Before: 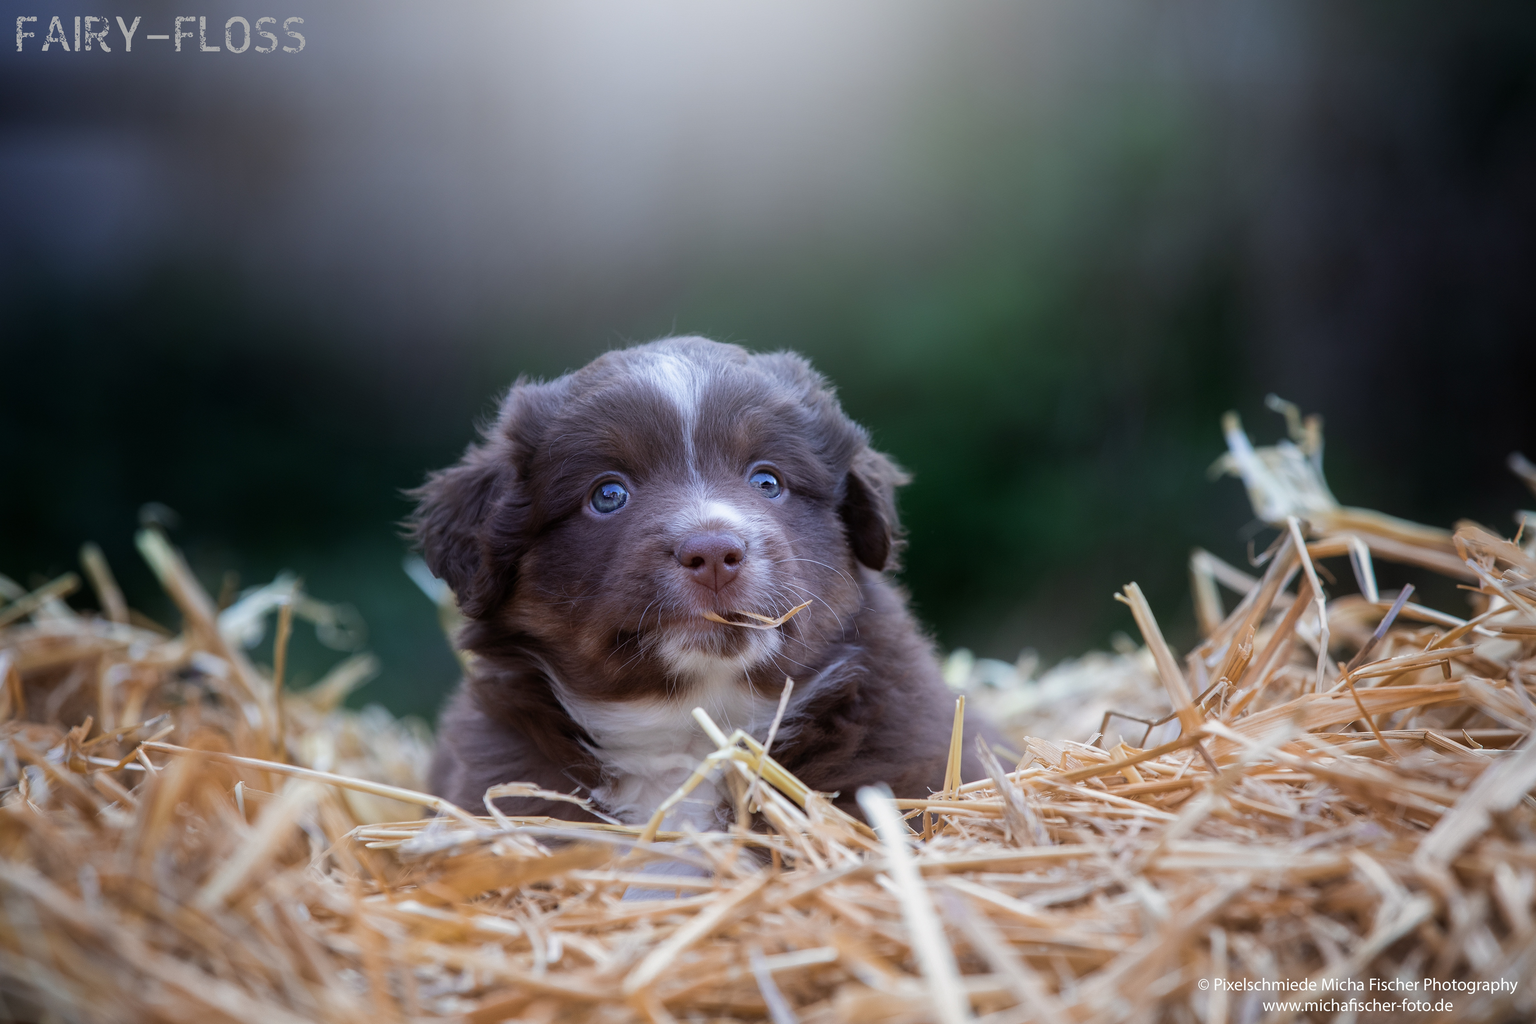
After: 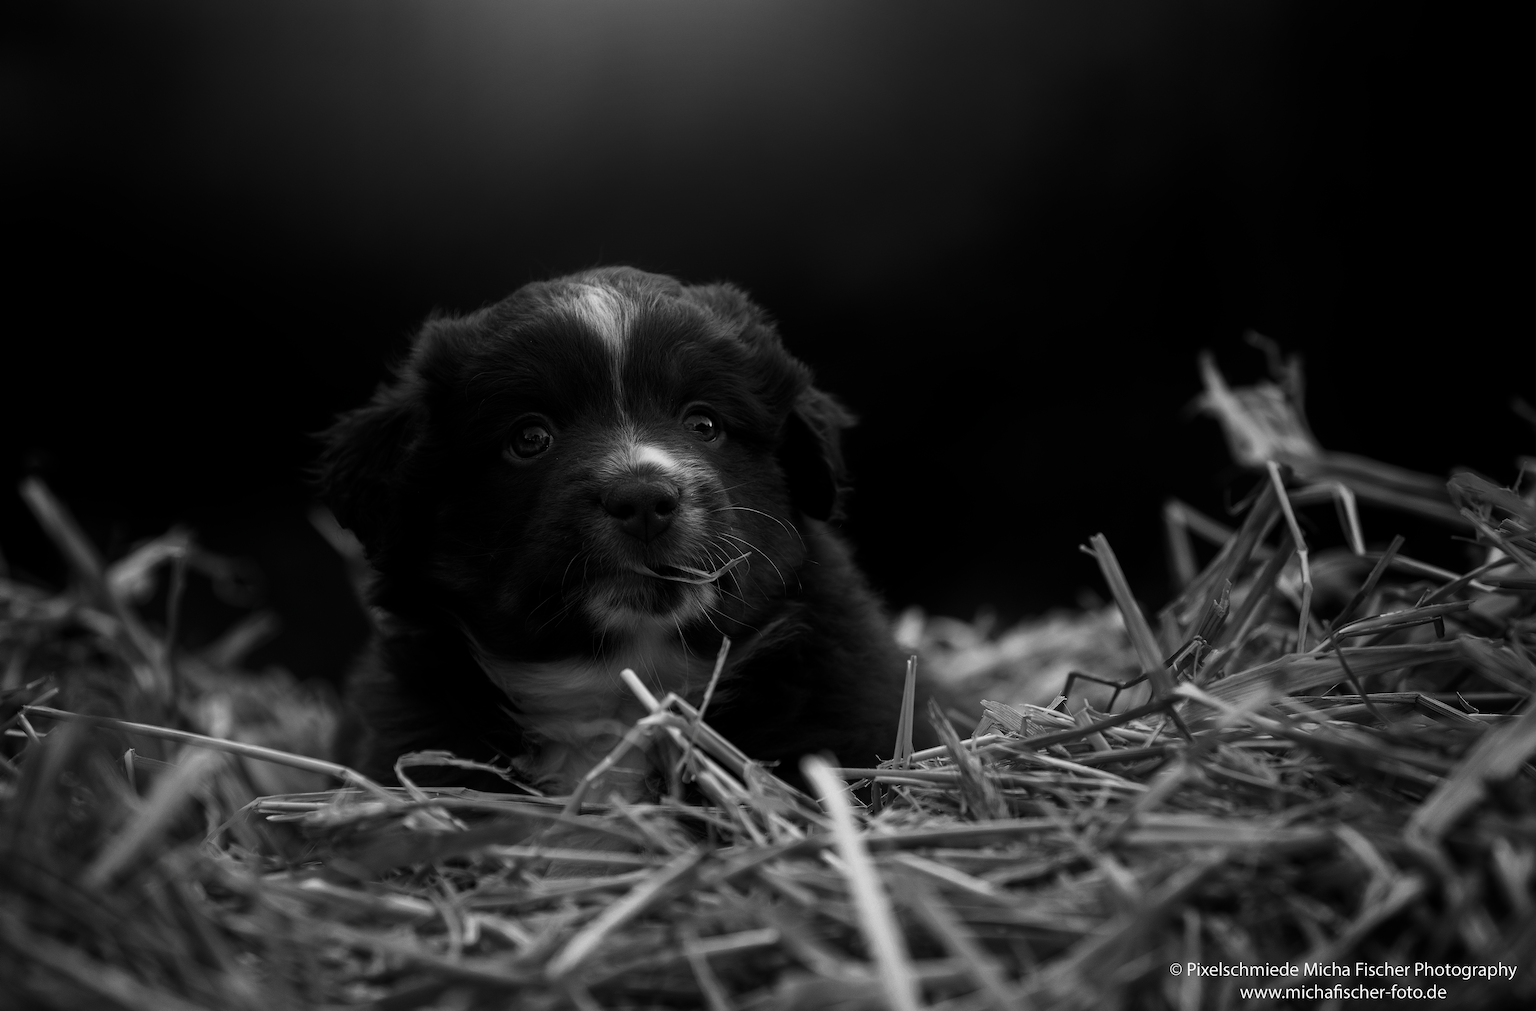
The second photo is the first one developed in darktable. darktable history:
crop and rotate: left 7.853%, top 8.961%
contrast brightness saturation: contrast 0.02, brightness -0.984, saturation -0.999
